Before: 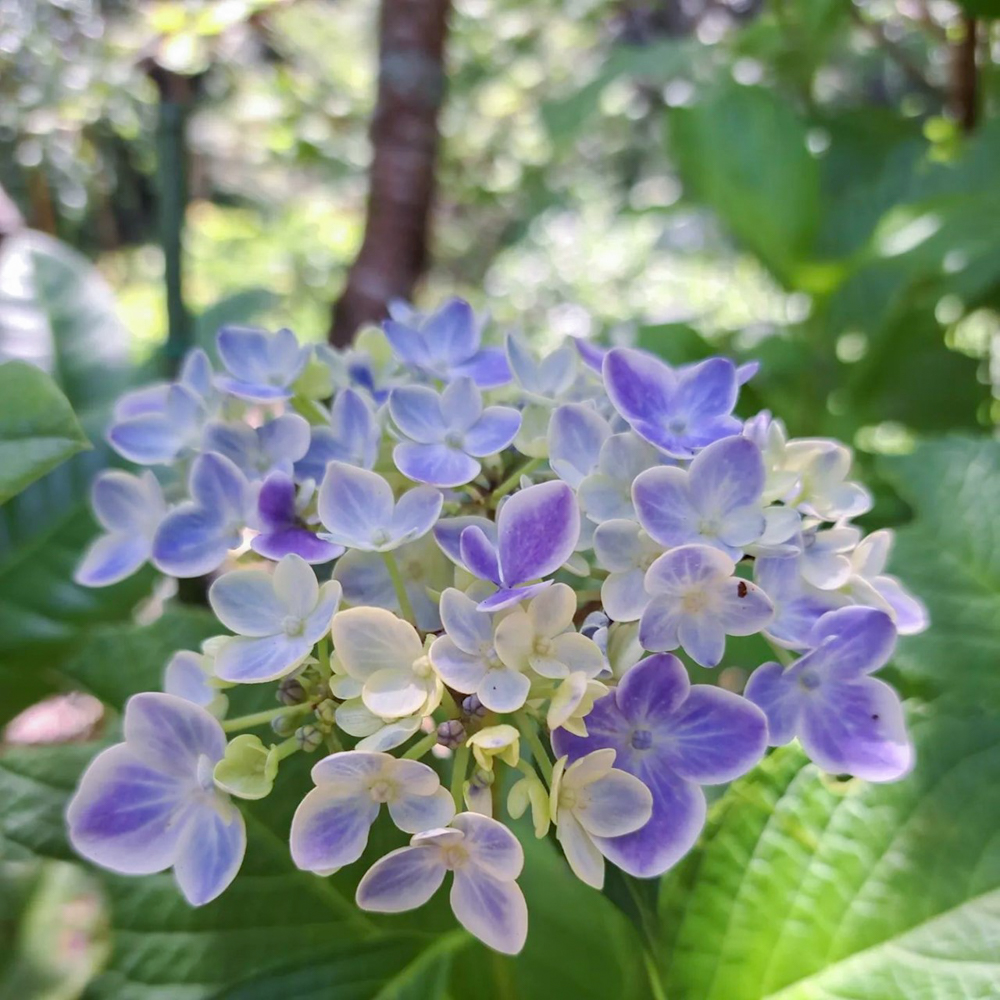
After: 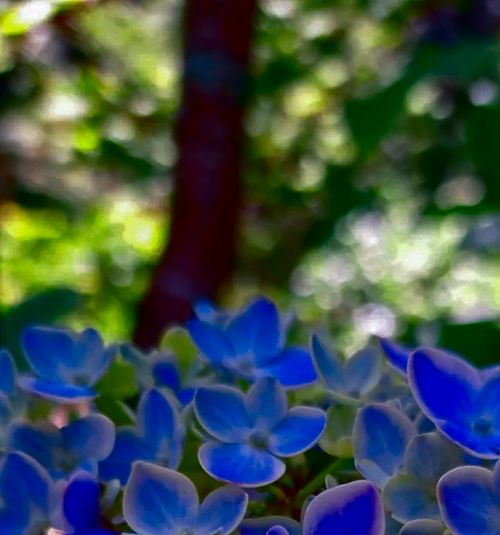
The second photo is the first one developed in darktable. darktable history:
crop: left 19.556%, right 30.401%, bottom 46.458%
contrast brightness saturation: brightness -1, saturation 1
